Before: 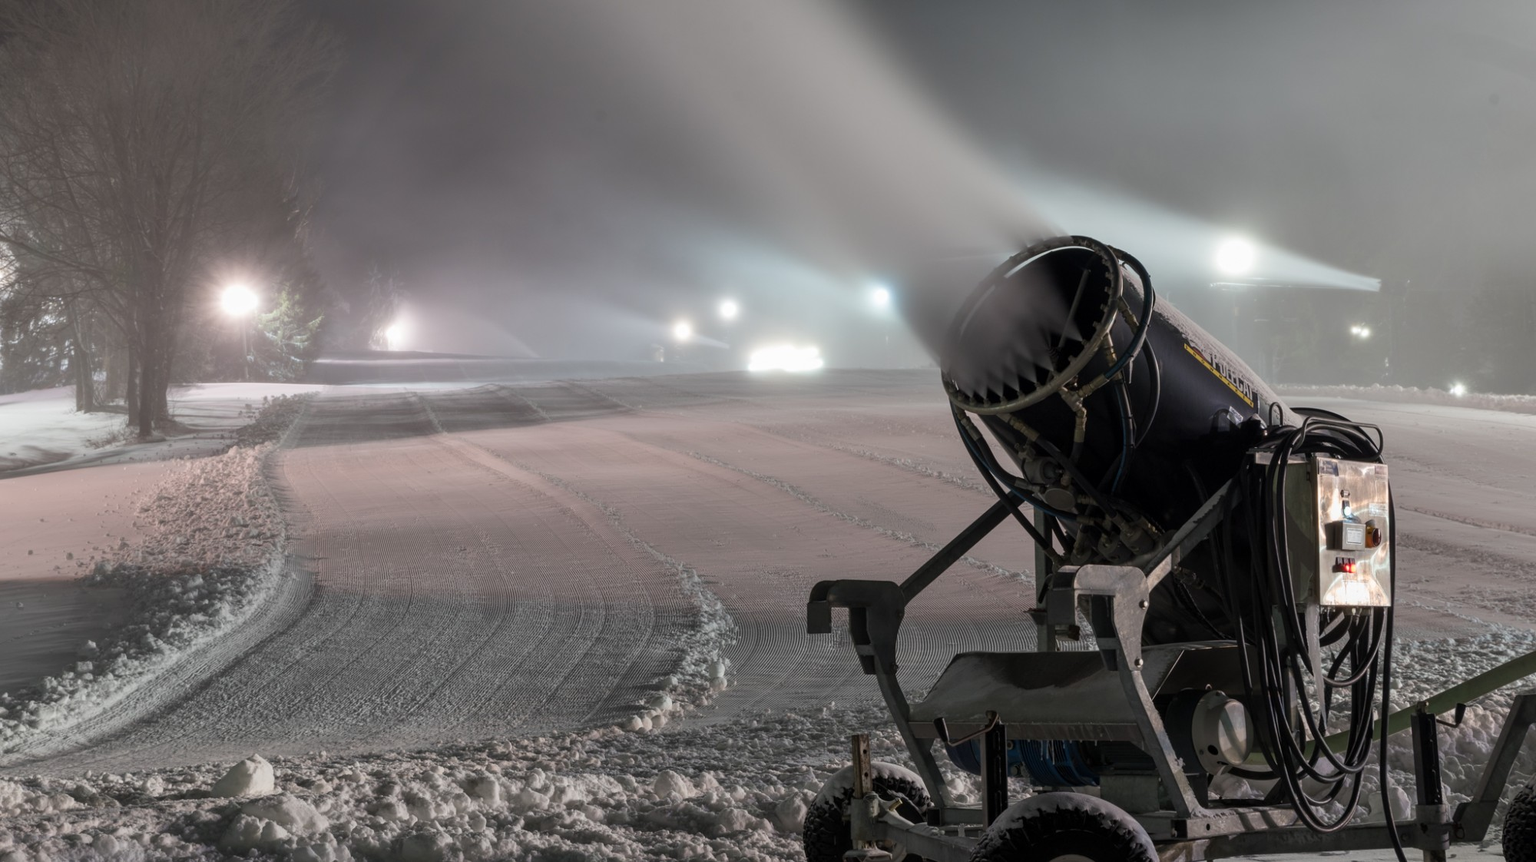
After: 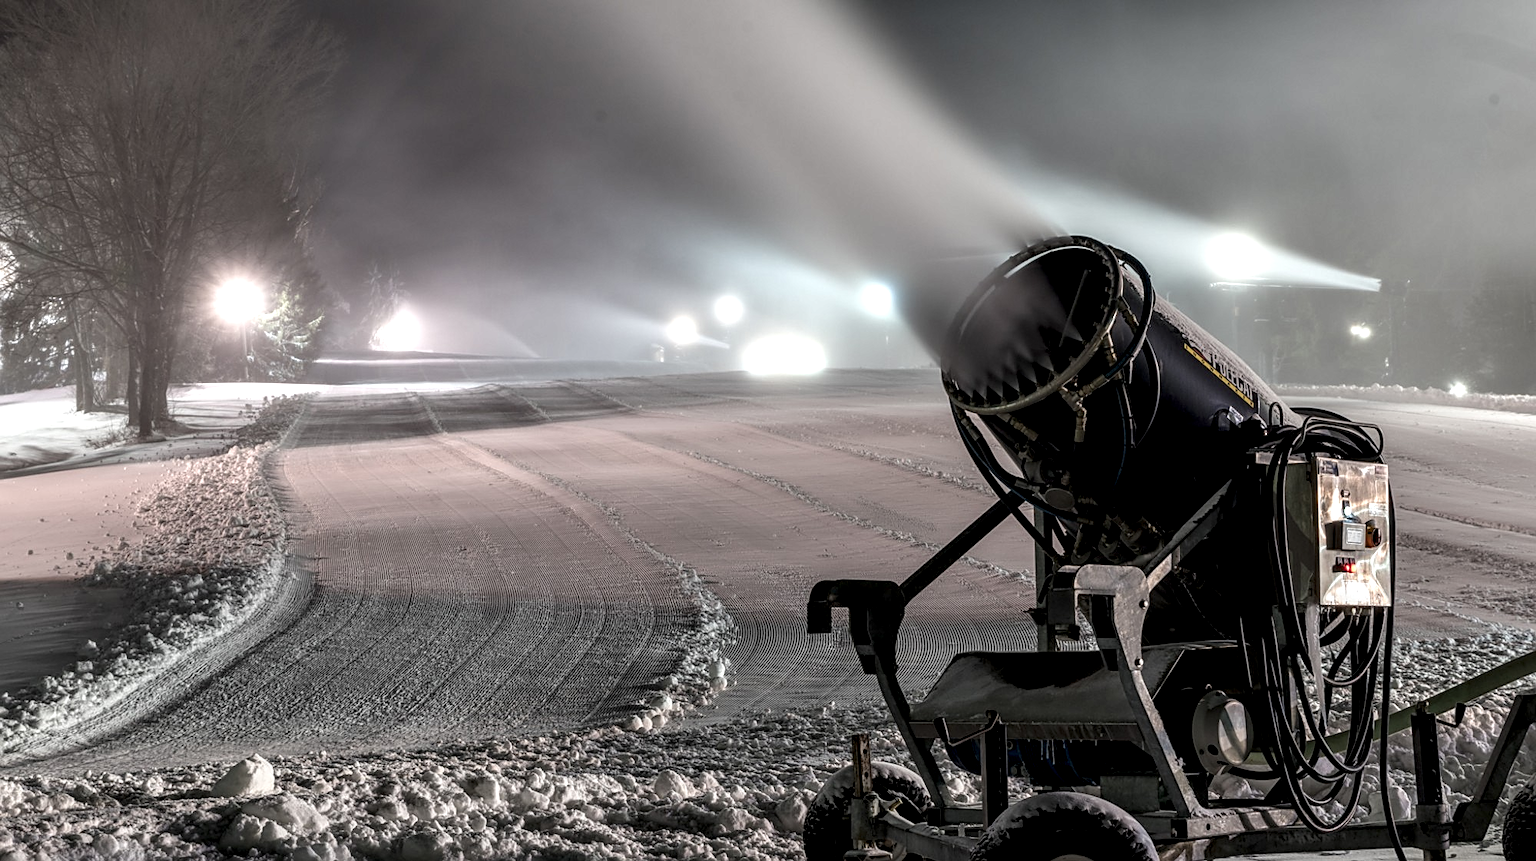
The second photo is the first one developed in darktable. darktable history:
local contrast: highlights 19%, detail 186%
sharpen: on, module defaults
